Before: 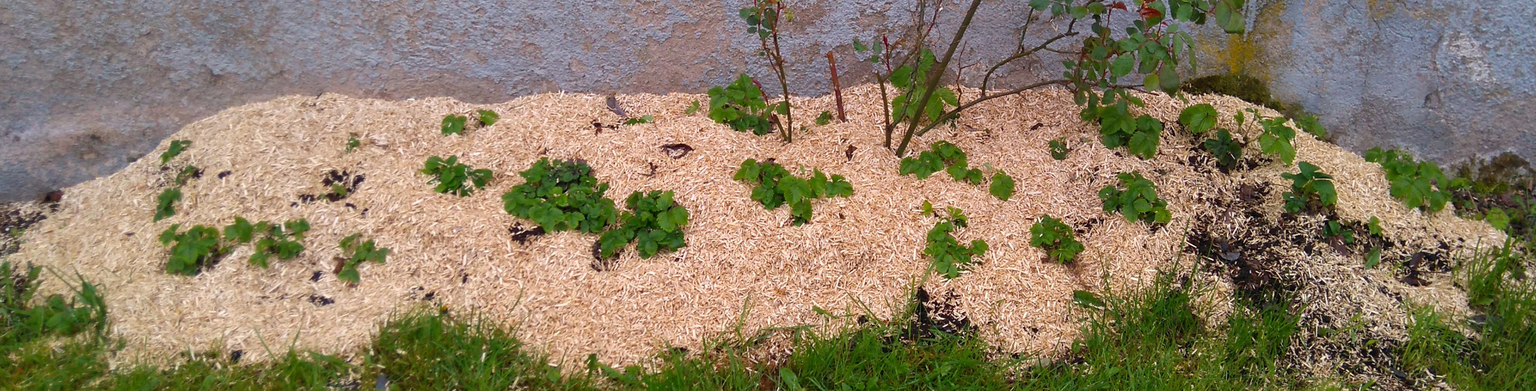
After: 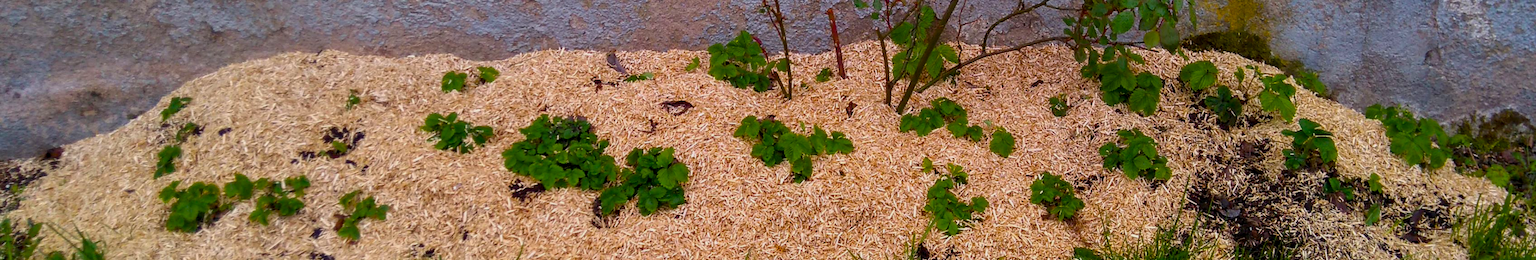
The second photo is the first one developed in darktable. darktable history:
crop: top 11.166%, bottom 22.168%
color balance rgb: linear chroma grading › global chroma 15%, perceptual saturation grading › global saturation 30%
local contrast: detail 130%
exposure: exposure -0.462 EV, compensate highlight preservation false
